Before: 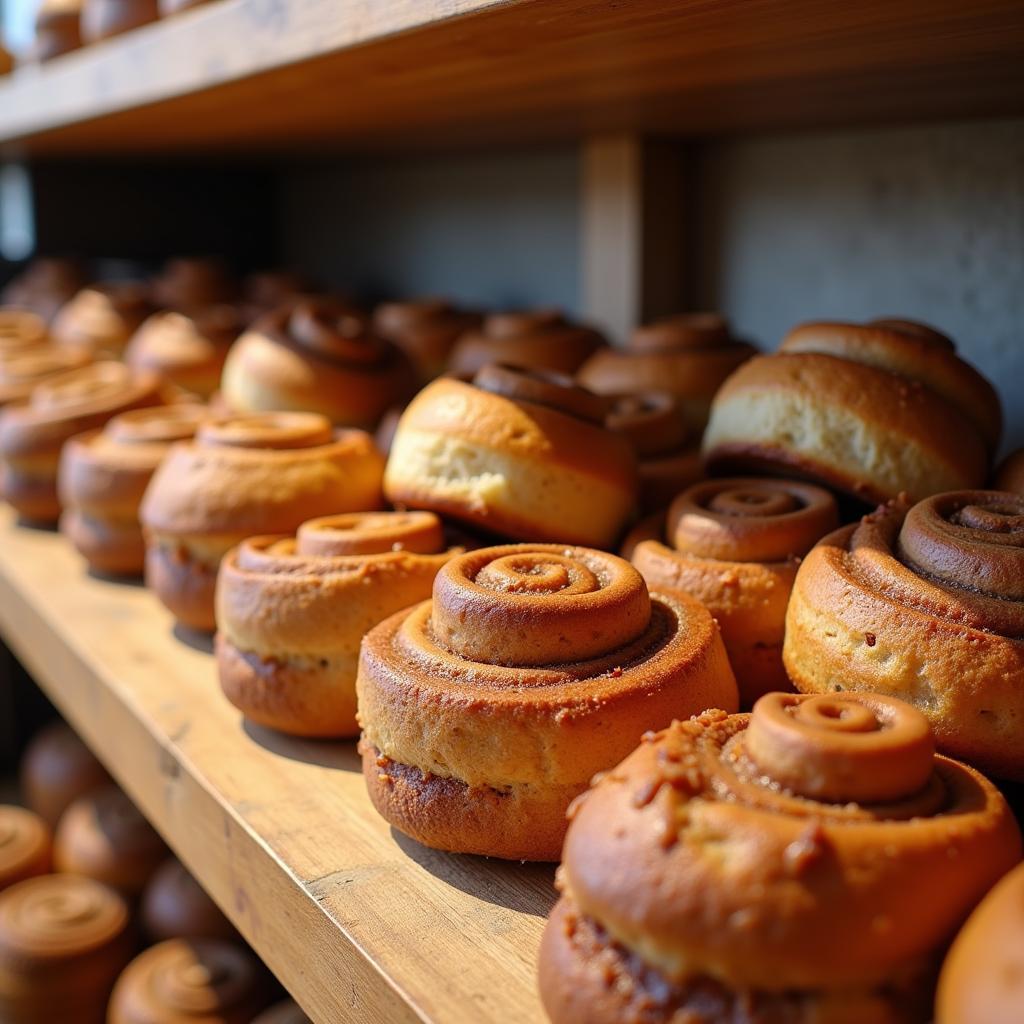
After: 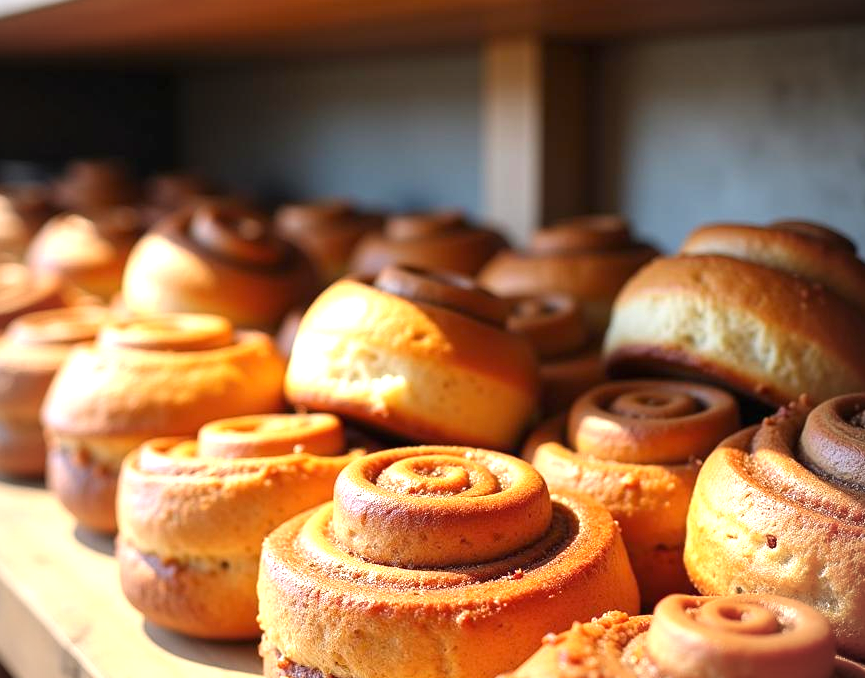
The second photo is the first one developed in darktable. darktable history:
crop and rotate: left 9.681%, top 9.592%, right 5.84%, bottom 24.17%
exposure: black level correction 0, exposure 1.105 EV, compensate exposure bias true, compensate highlight preservation false
vignetting: fall-off radius 60.93%
